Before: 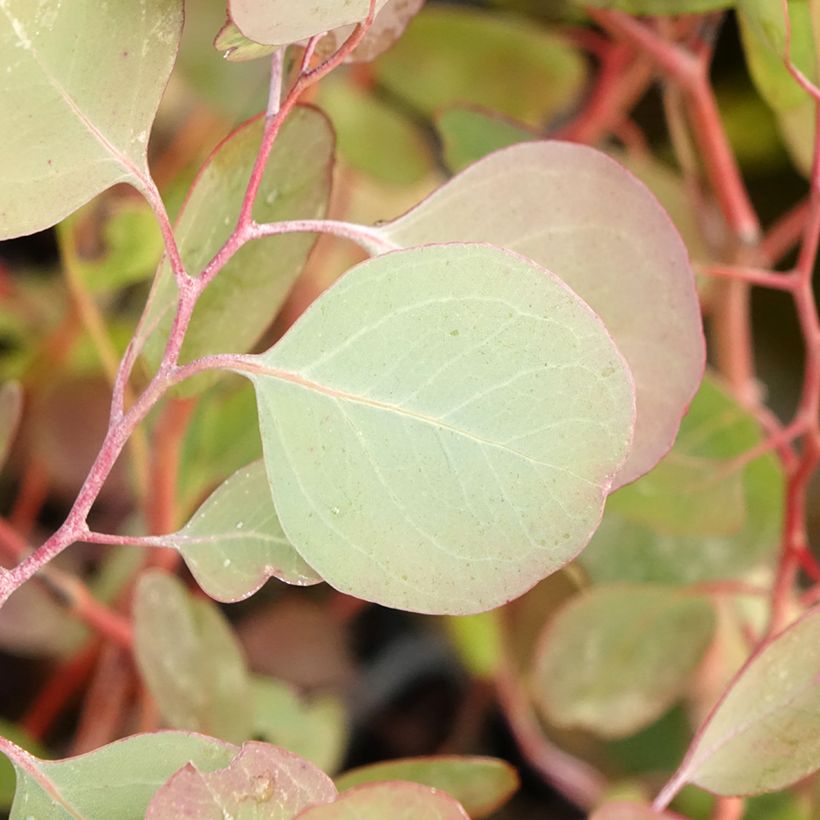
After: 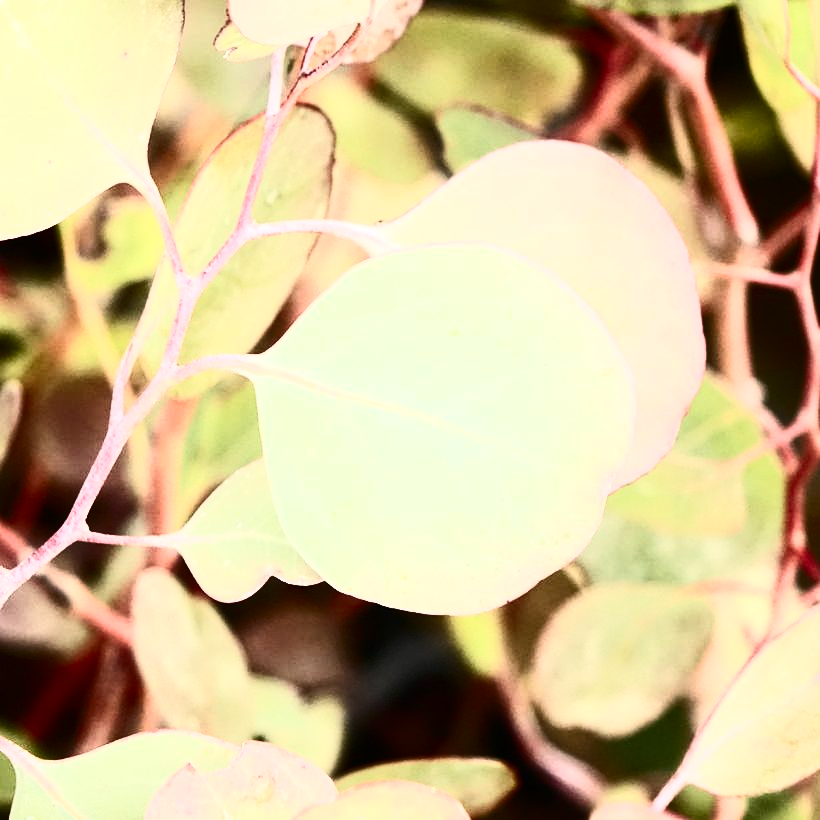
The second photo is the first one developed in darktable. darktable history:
contrast brightness saturation: contrast 0.937, brightness 0.193
